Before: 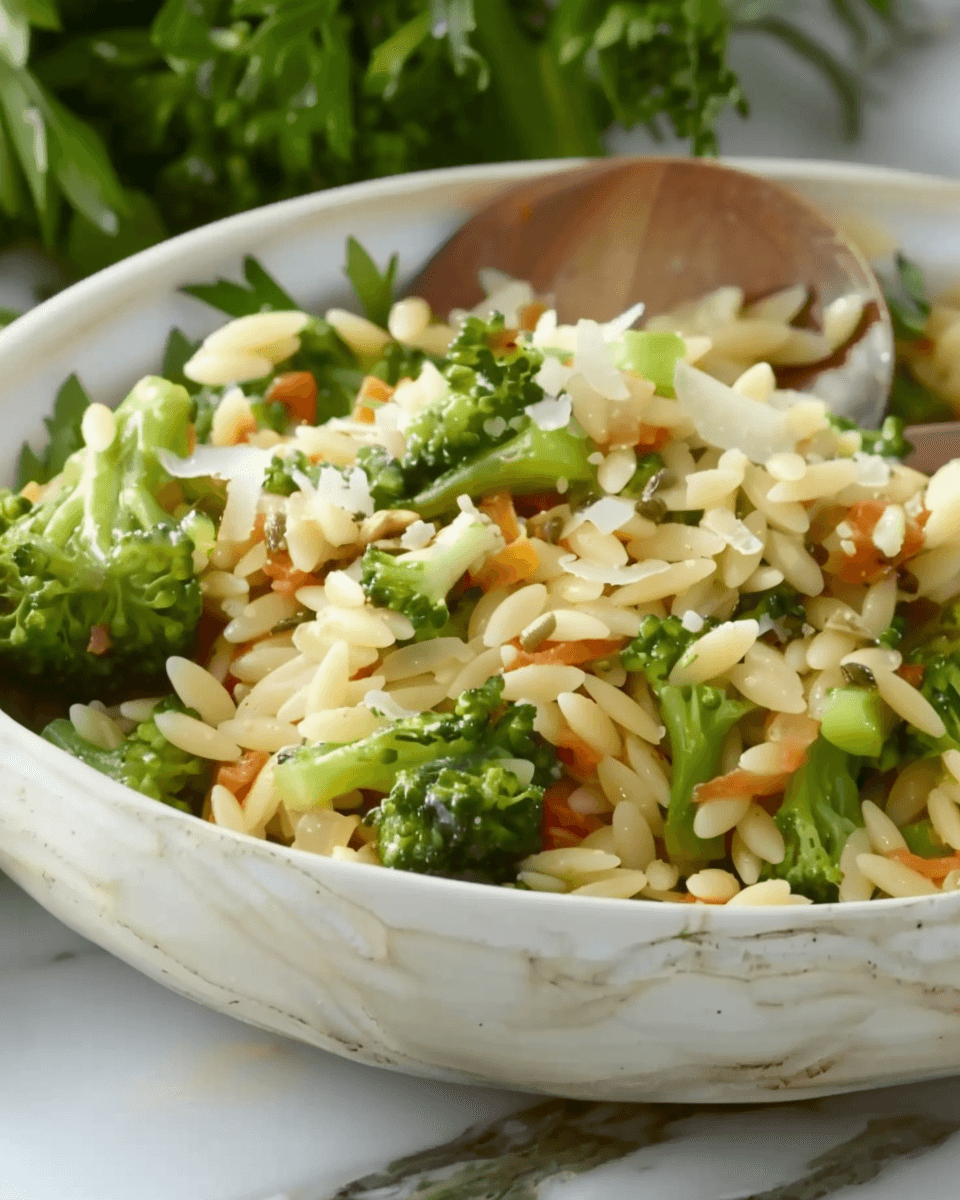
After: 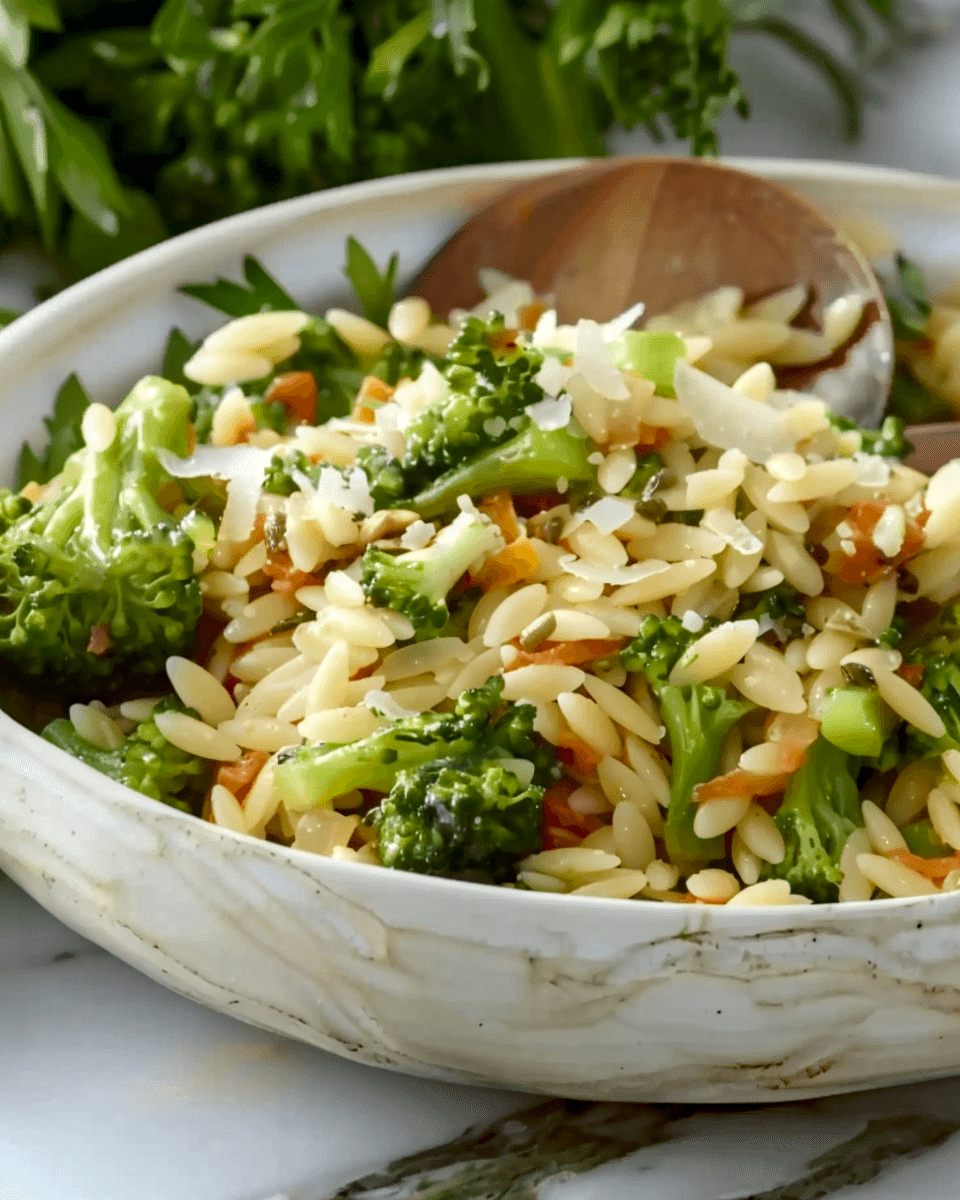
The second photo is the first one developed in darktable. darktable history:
haze removal: adaptive false
local contrast: shadows 94%, midtone range 0.497
